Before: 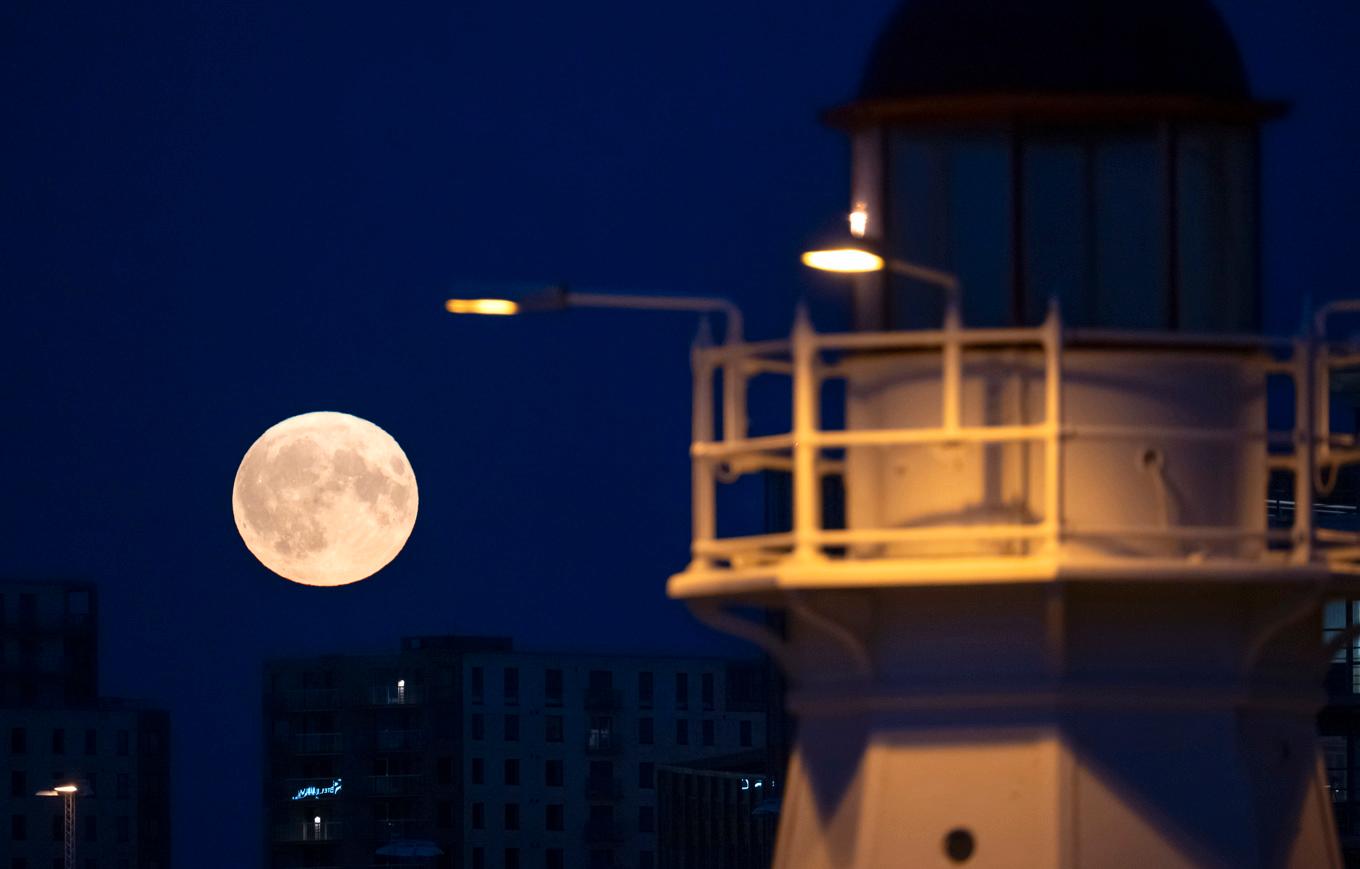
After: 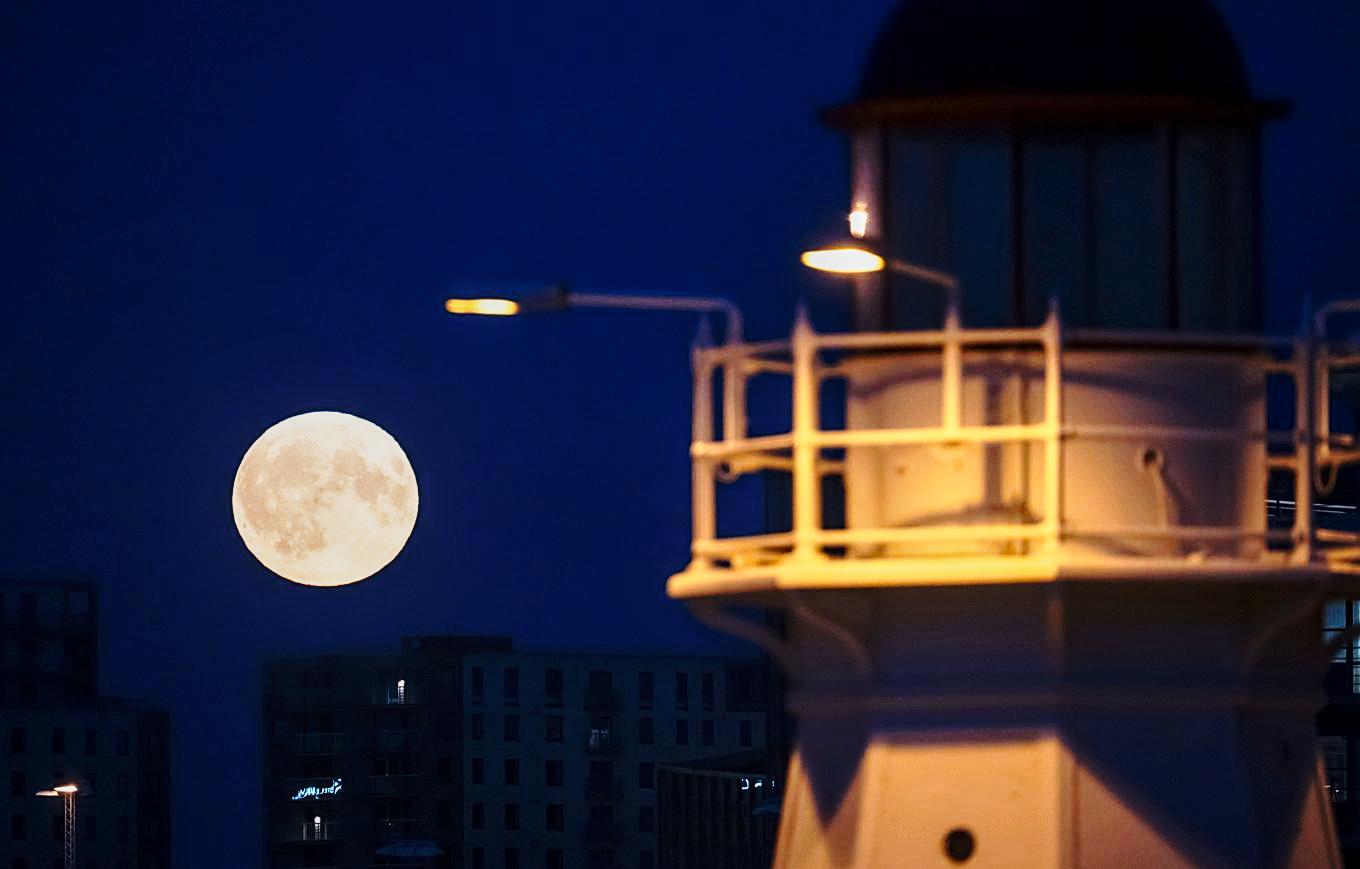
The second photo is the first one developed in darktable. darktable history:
local contrast: on, module defaults
base curve: curves: ch0 [(0, 0) (0.036, 0.037) (0.121, 0.228) (0.46, 0.76) (0.859, 0.983) (1, 1)], preserve colors none
sharpen: on, module defaults
